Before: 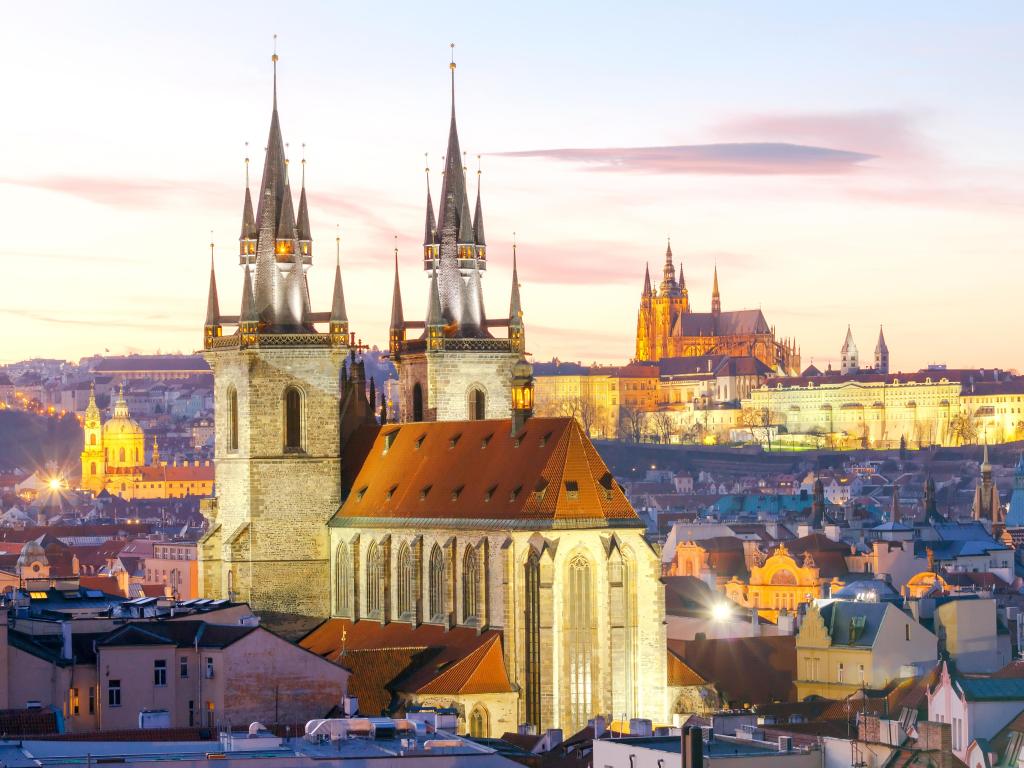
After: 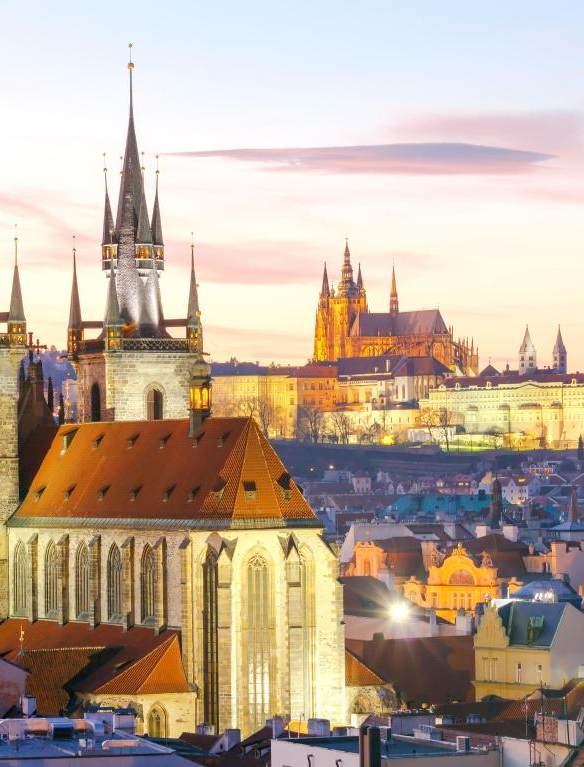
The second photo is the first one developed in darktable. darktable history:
crop: left 31.456%, top 0.003%, right 11.425%
